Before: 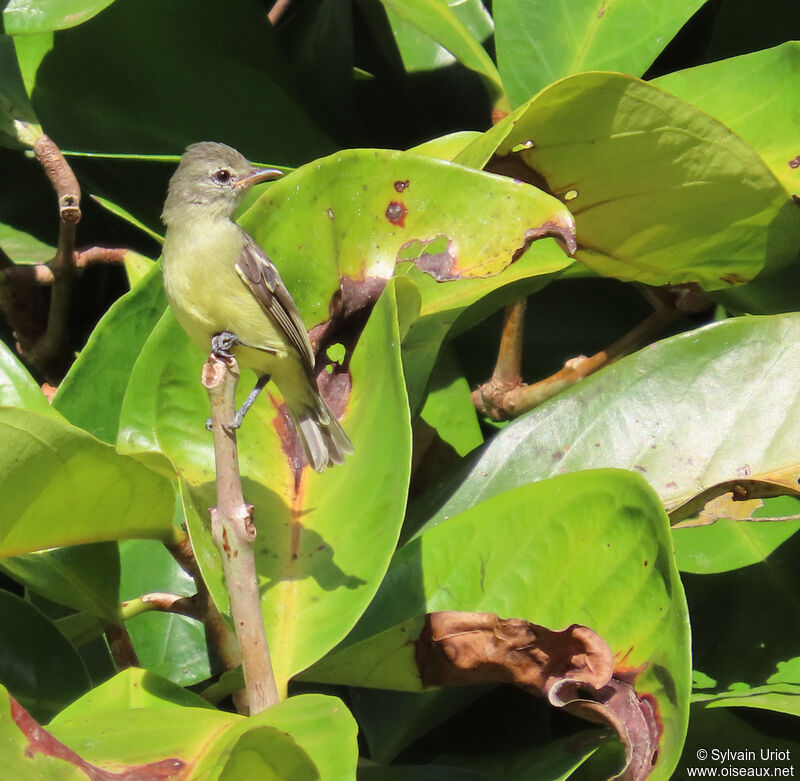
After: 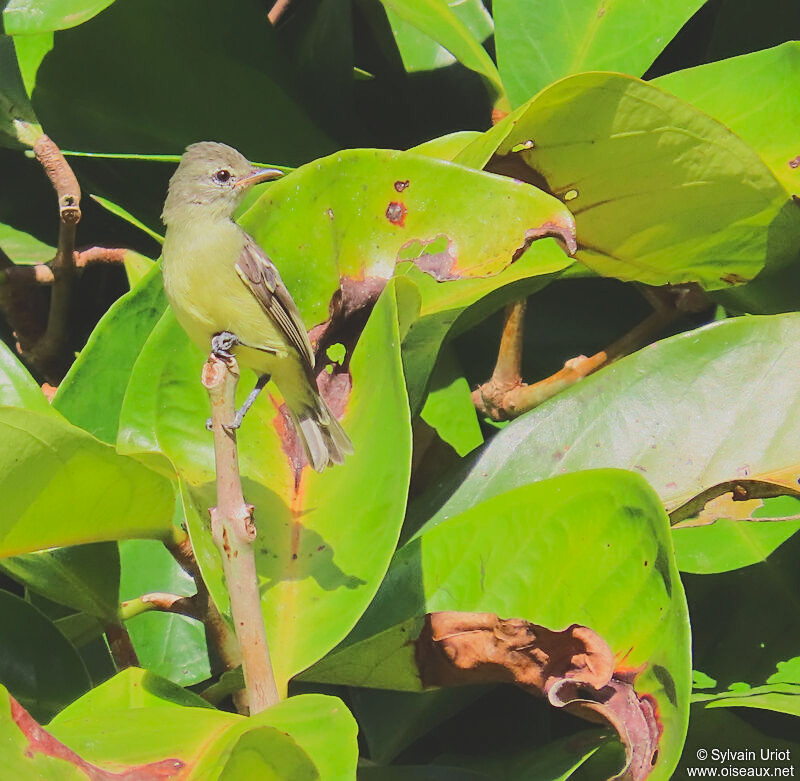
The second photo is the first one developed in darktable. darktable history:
rgb curve: curves: ch0 [(0, 0) (0.284, 0.292) (0.505, 0.644) (1, 1)]; ch1 [(0, 0) (0.284, 0.292) (0.505, 0.644) (1, 1)]; ch2 [(0, 0) (0.284, 0.292) (0.505, 0.644) (1, 1)], compensate middle gray true
contrast brightness saturation: contrast -0.28
sharpen: on, module defaults
